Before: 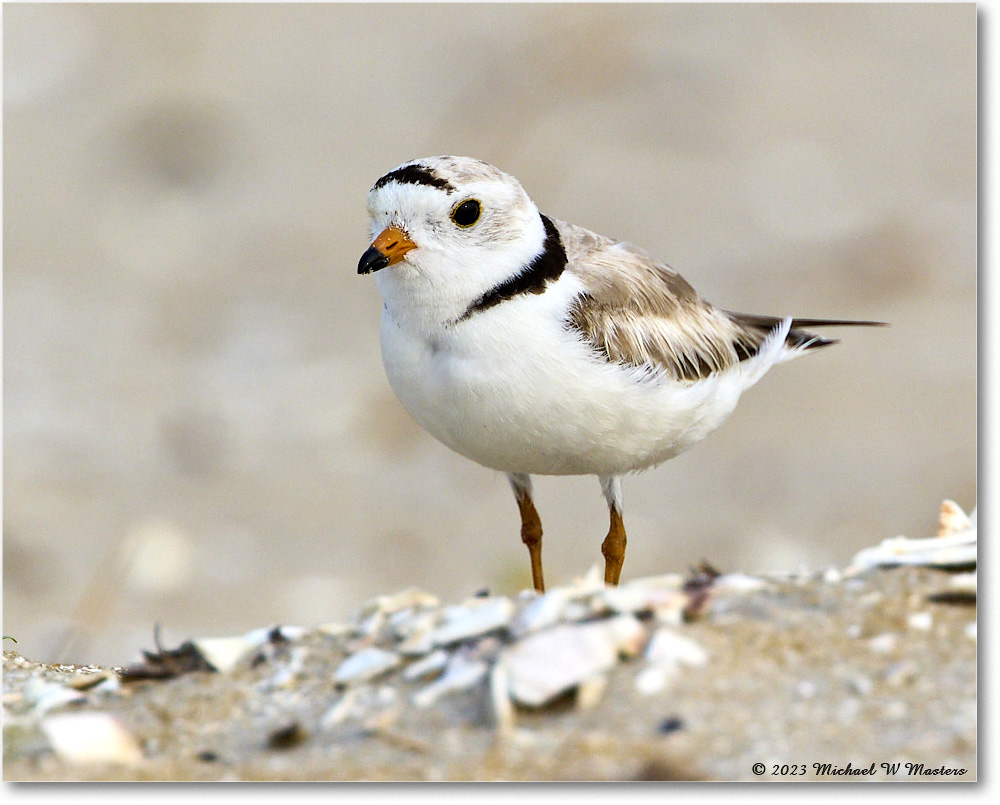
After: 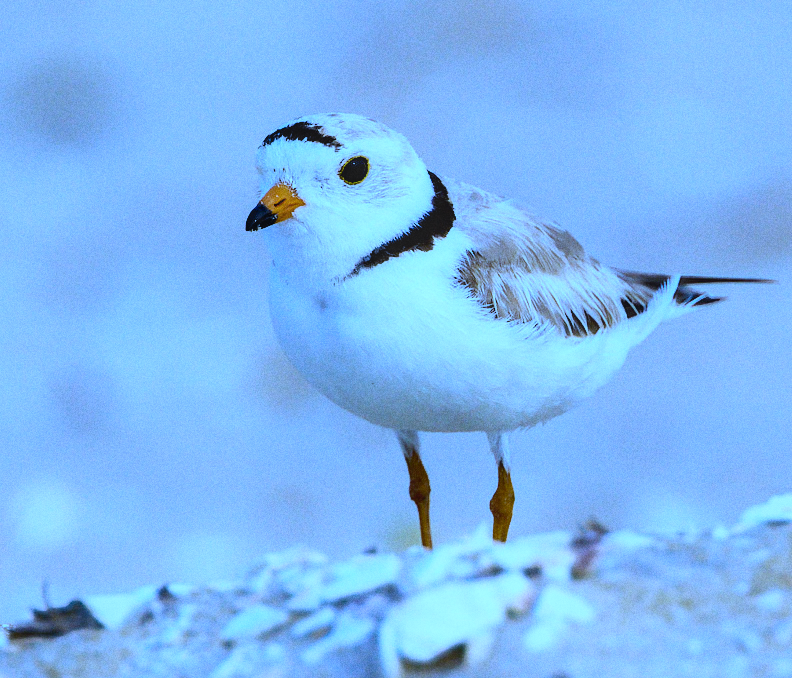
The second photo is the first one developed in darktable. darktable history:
crop: left 11.225%, top 5.381%, right 9.565%, bottom 10.314%
local contrast: on, module defaults
white balance: red 0.766, blue 1.537
contrast equalizer: octaves 7, y [[0.6 ×6], [0.55 ×6], [0 ×6], [0 ×6], [0 ×6]], mix -1
base curve: preserve colors none
tone equalizer: on, module defaults
grain: on, module defaults
